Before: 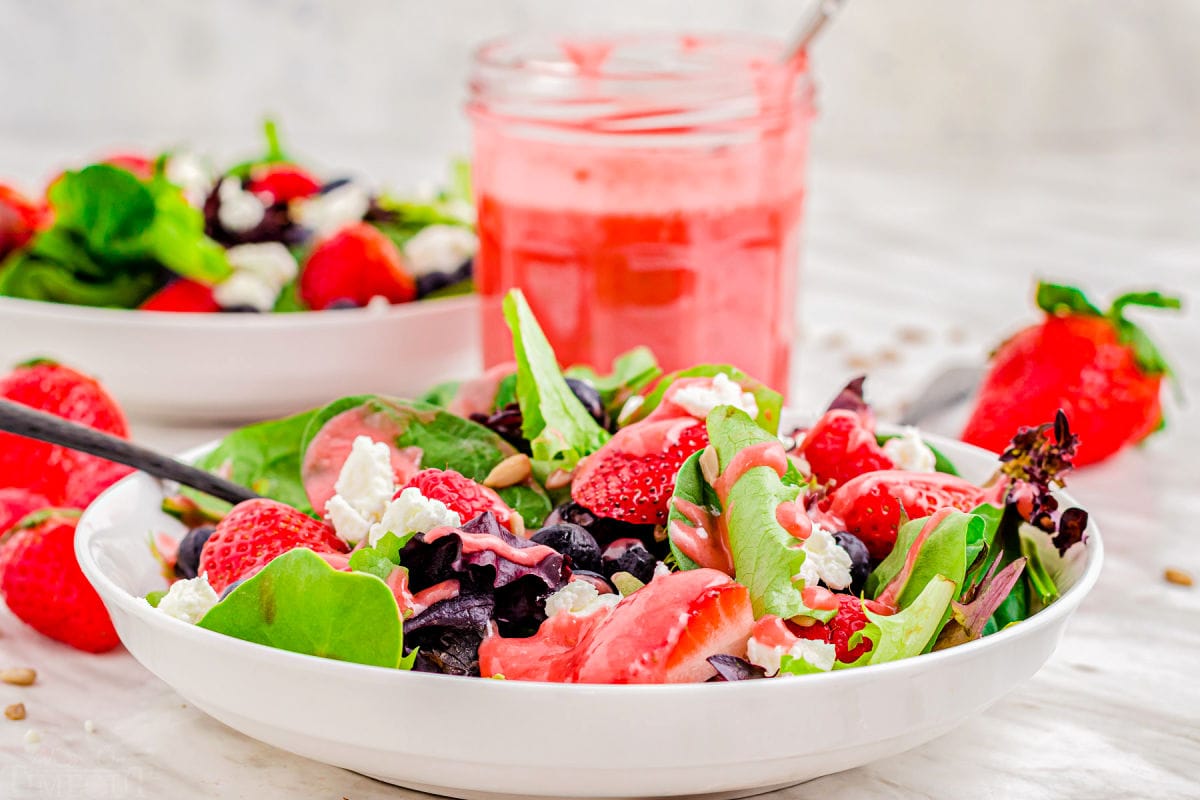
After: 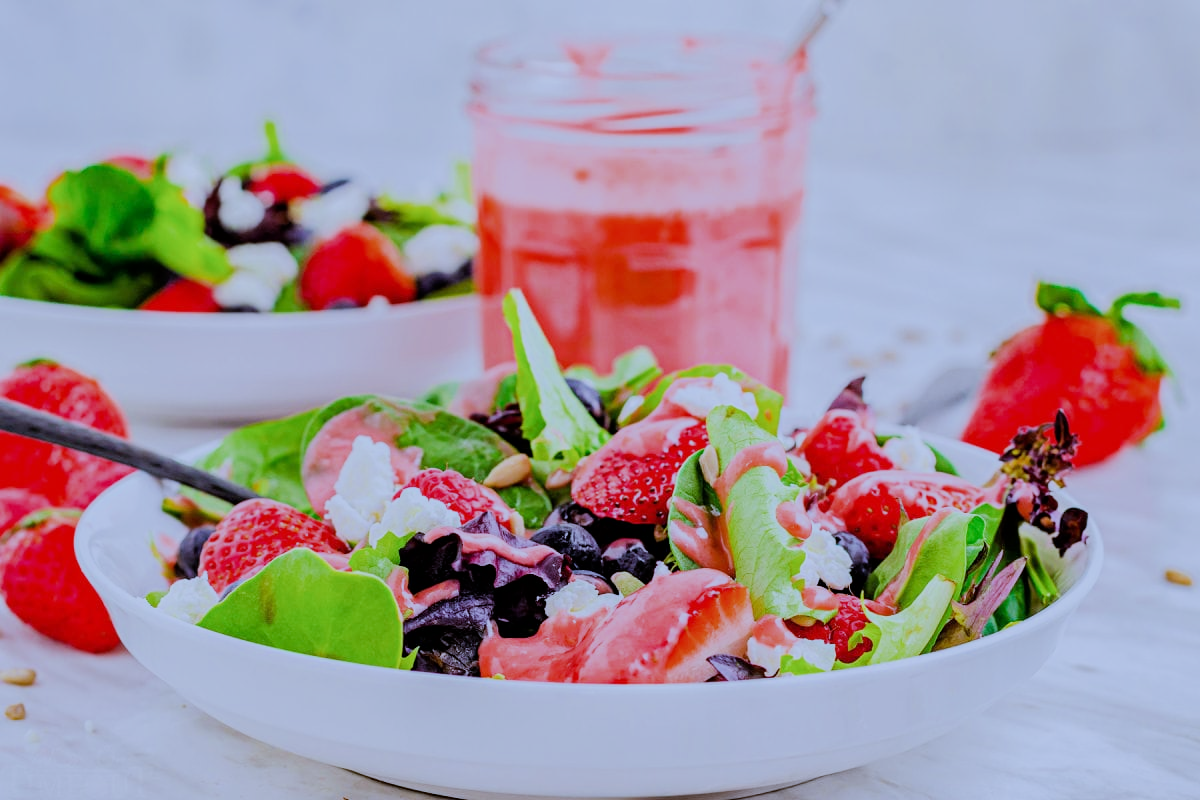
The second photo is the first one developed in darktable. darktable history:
filmic rgb: black relative exposure -16 EV, white relative exposure 6.12 EV, hardness 5.22
white balance: red 0.871, blue 1.249
